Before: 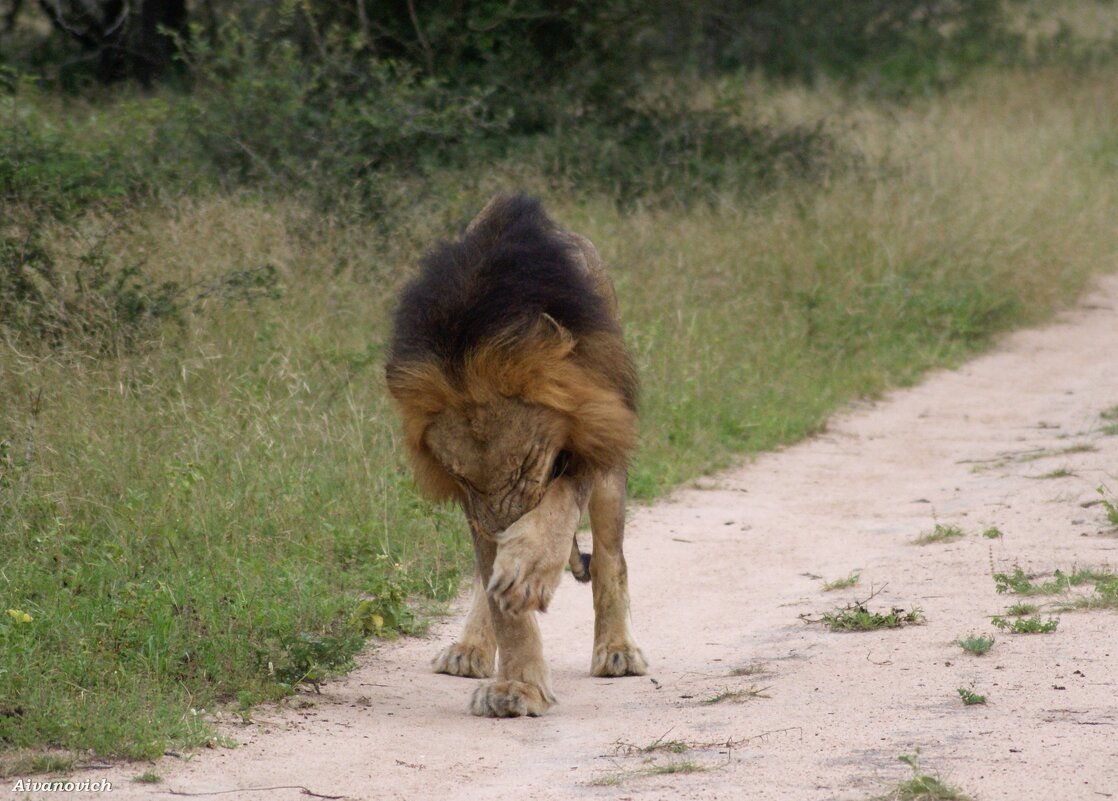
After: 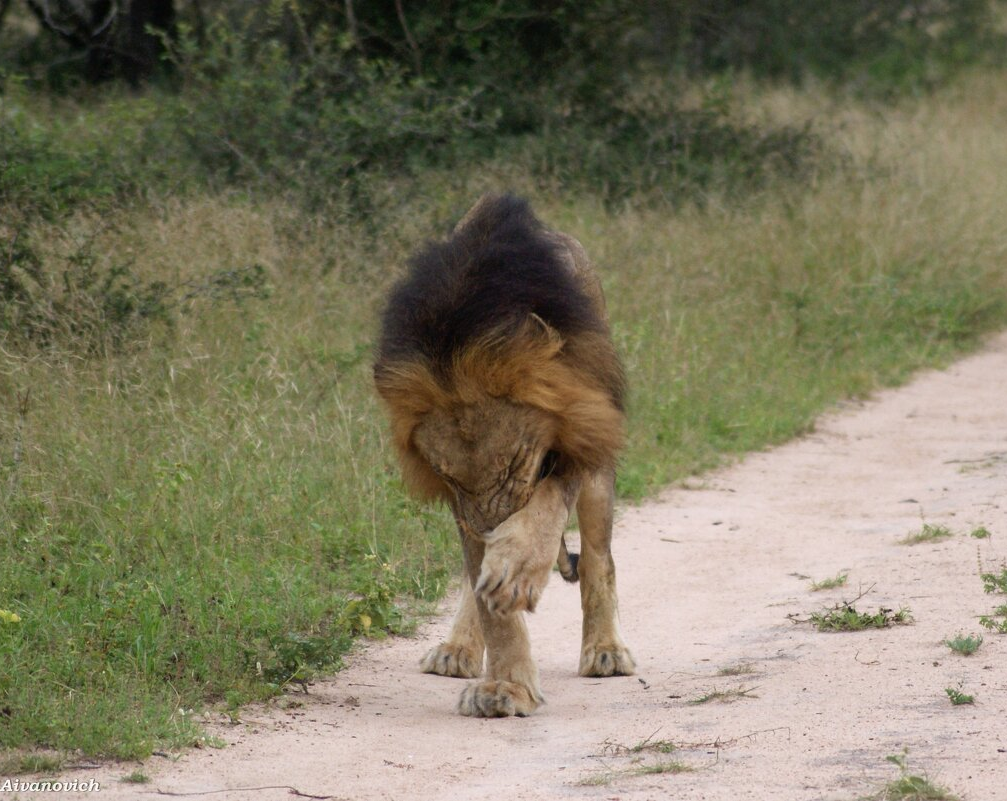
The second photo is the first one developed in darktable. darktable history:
rgb levels: preserve colors max RGB
crop and rotate: left 1.088%, right 8.807%
